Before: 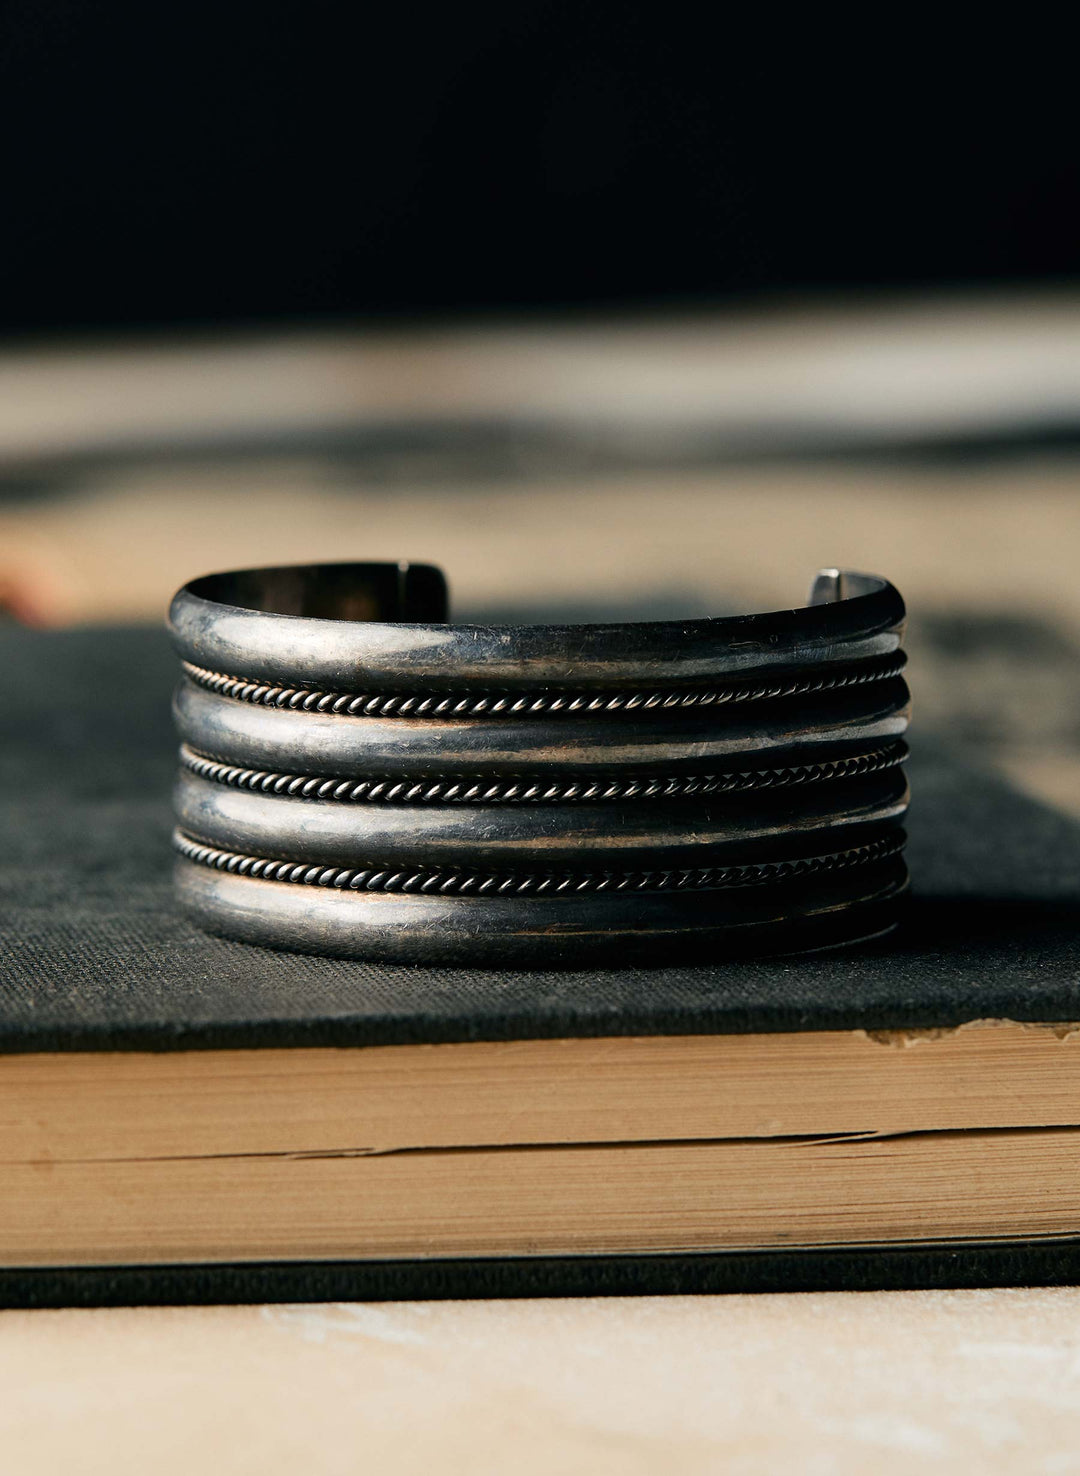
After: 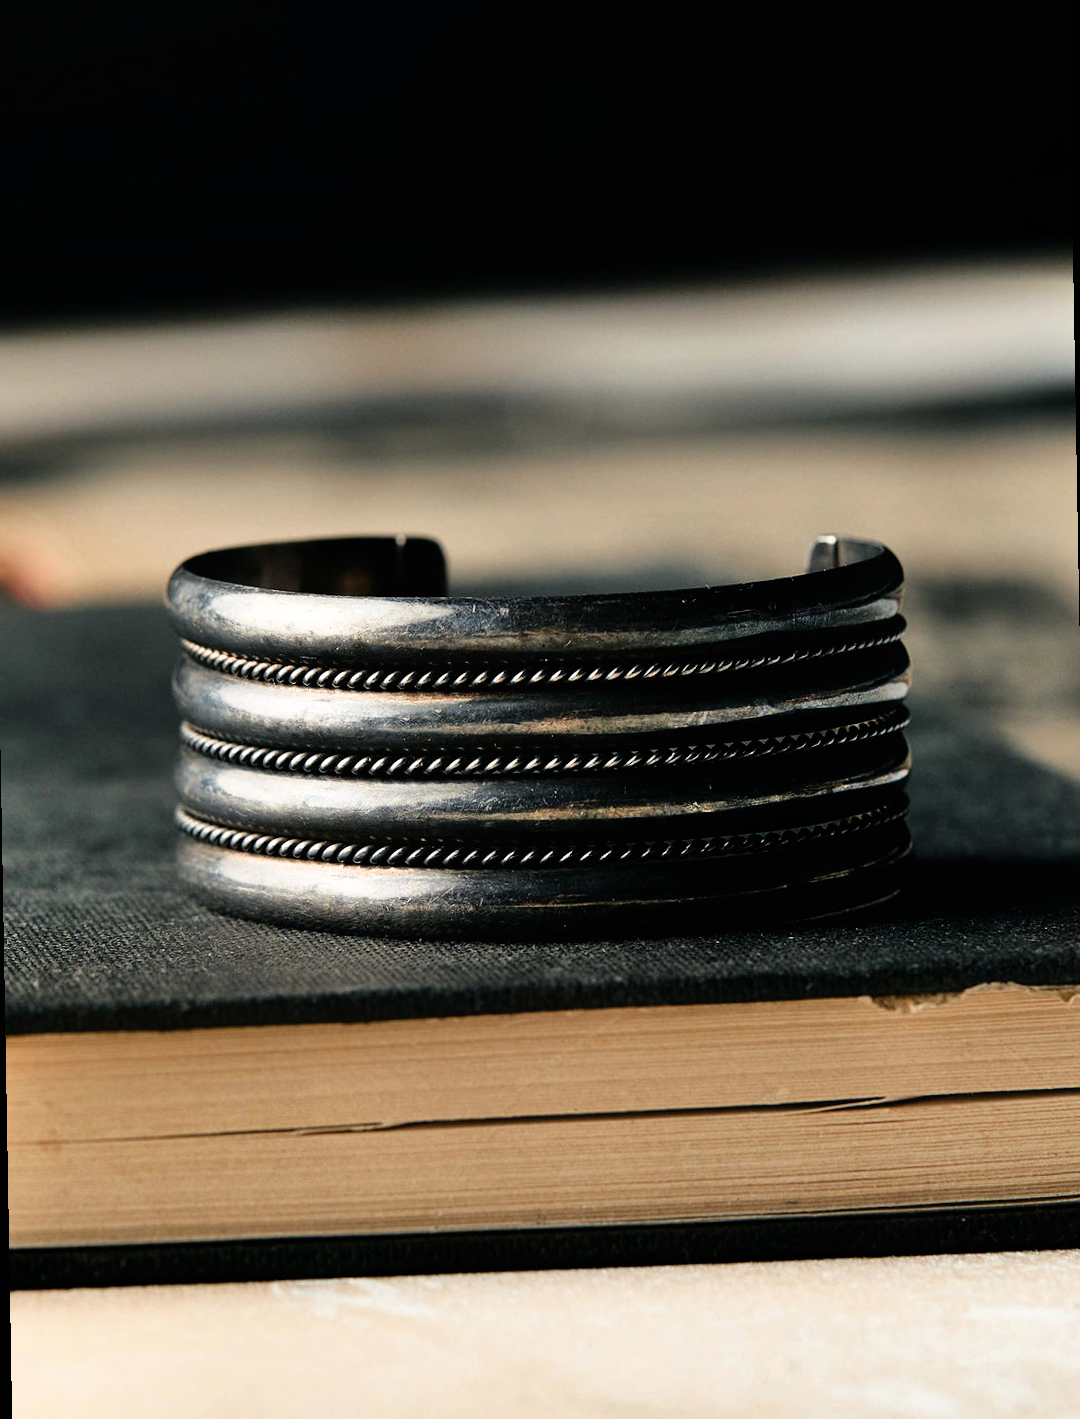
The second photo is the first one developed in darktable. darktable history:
contrast equalizer: y [[0.439, 0.44, 0.442, 0.457, 0.493, 0.498], [0.5 ×6], [0.5 ×6], [0 ×6], [0 ×6]], mix 0.59
shadows and highlights: highlights color adjustment 0%, low approximation 0.01, soften with gaussian
rotate and perspective: rotation -1°, crop left 0.011, crop right 0.989, crop top 0.025, crop bottom 0.975
filmic rgb: black relative exposure -9.08 EV, white relative exposure 2.3 EV, hardness 7.49
